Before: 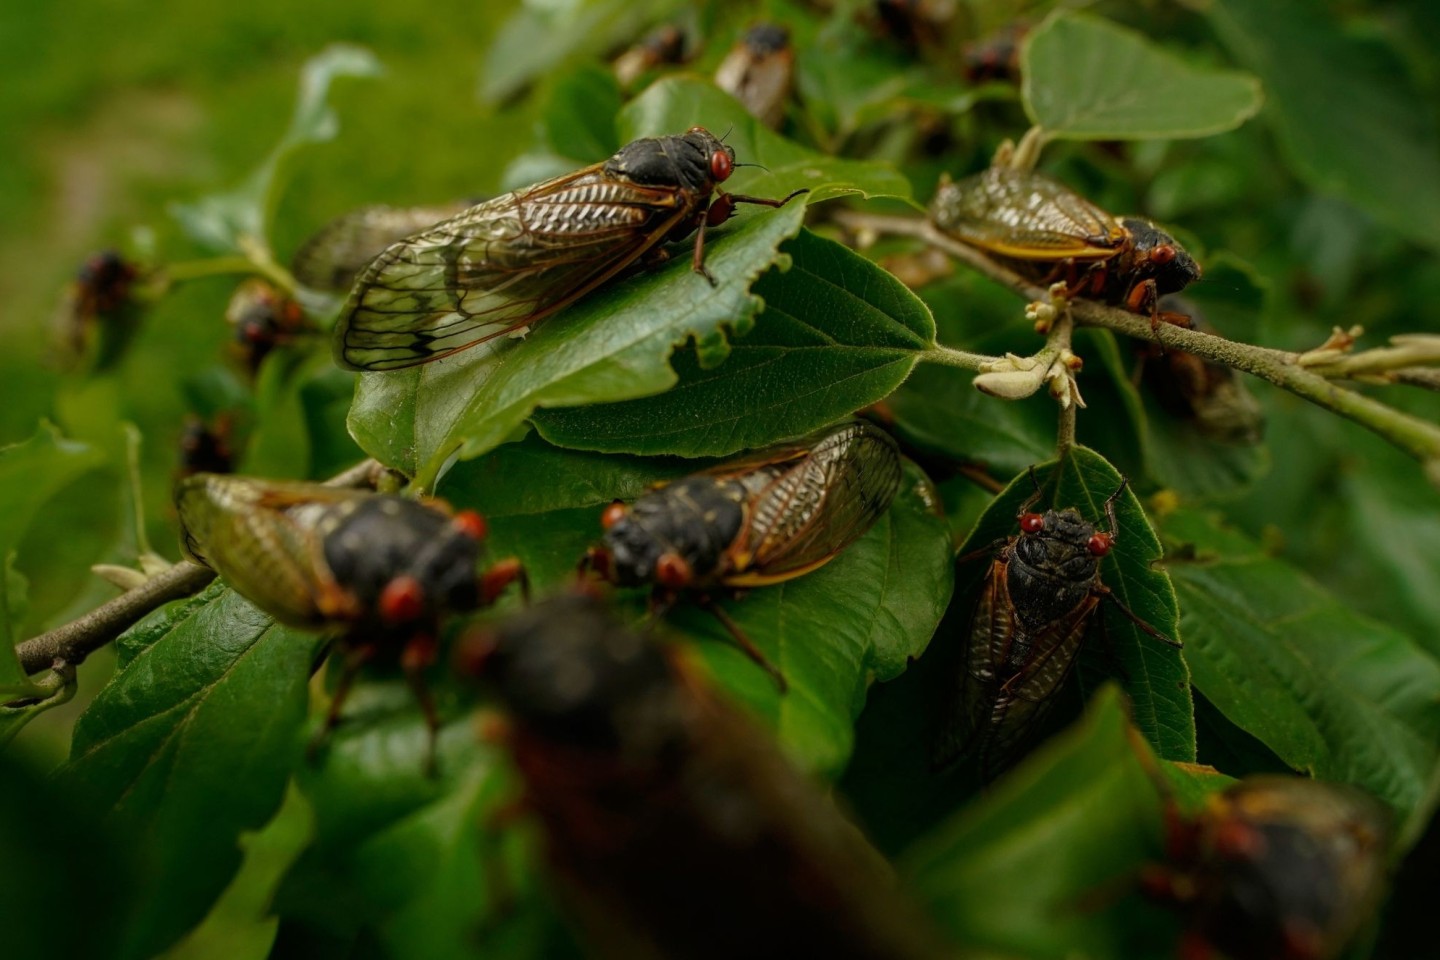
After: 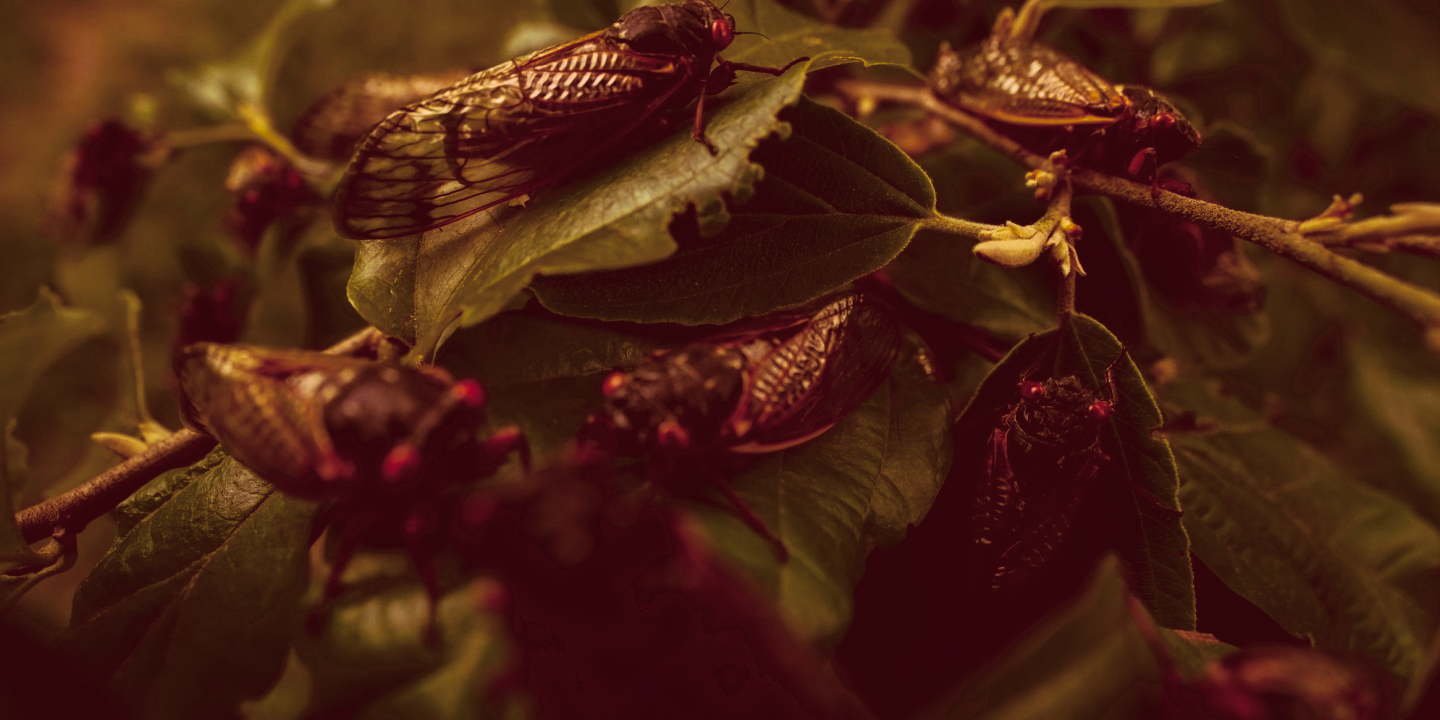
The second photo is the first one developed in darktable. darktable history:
local contrast: mode bilateral grid, contrast 20, coarseness 50, detail 120%, midtone range 0.2
color balance rgb: linear chroma grading › global chroma 33.4%
velvia: on, module defaults
contrast brightness saturation: contrast 0.12, brightness -0.12, saturation 0.2
color correction: highlights a* 9.03, highlights b* 8.71, shadows a* 40, shadows b* 40, saturation 0.8
white balance: emerald 1
crop: top 13.819%, bottom 11.169%
split-toning: highlights › hue 298.8°, highlights › saturation 0.73, compress 41.76%
